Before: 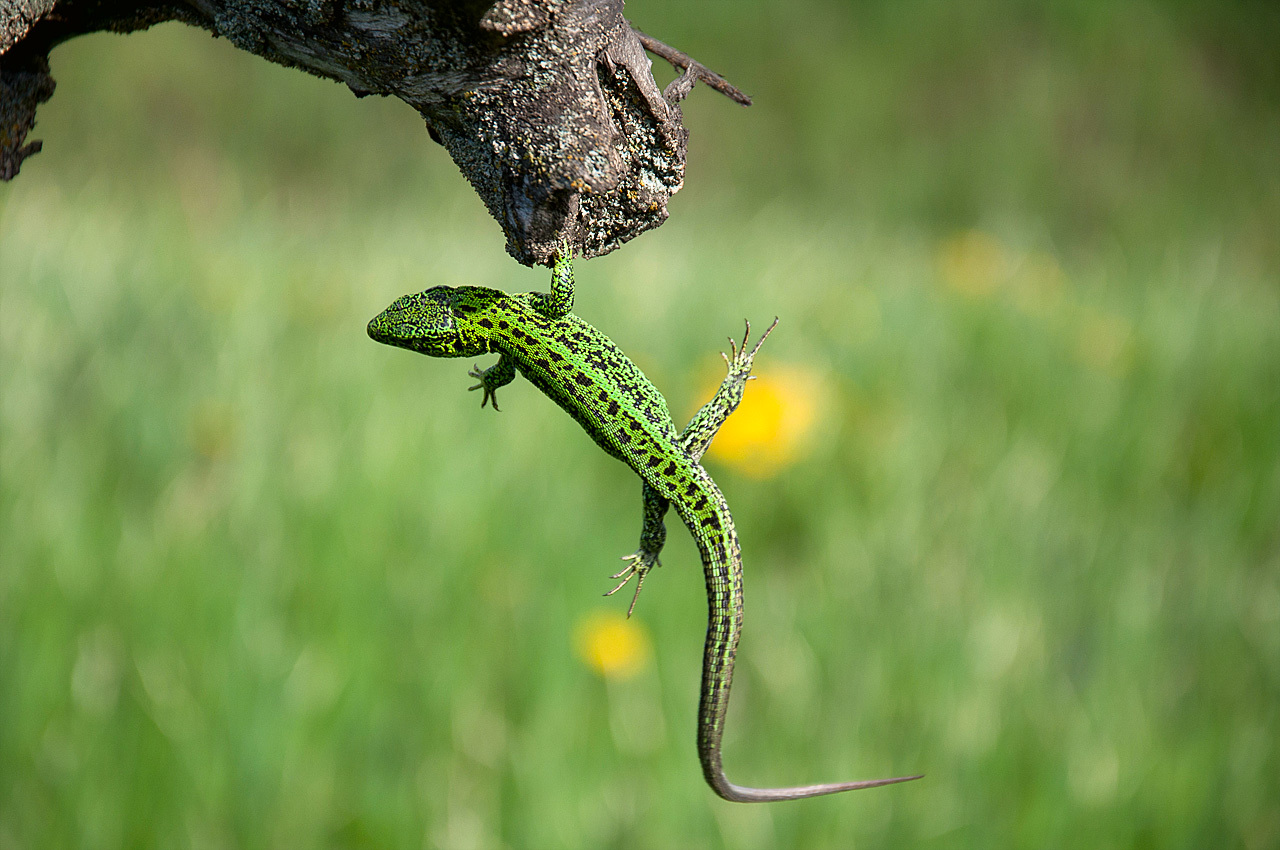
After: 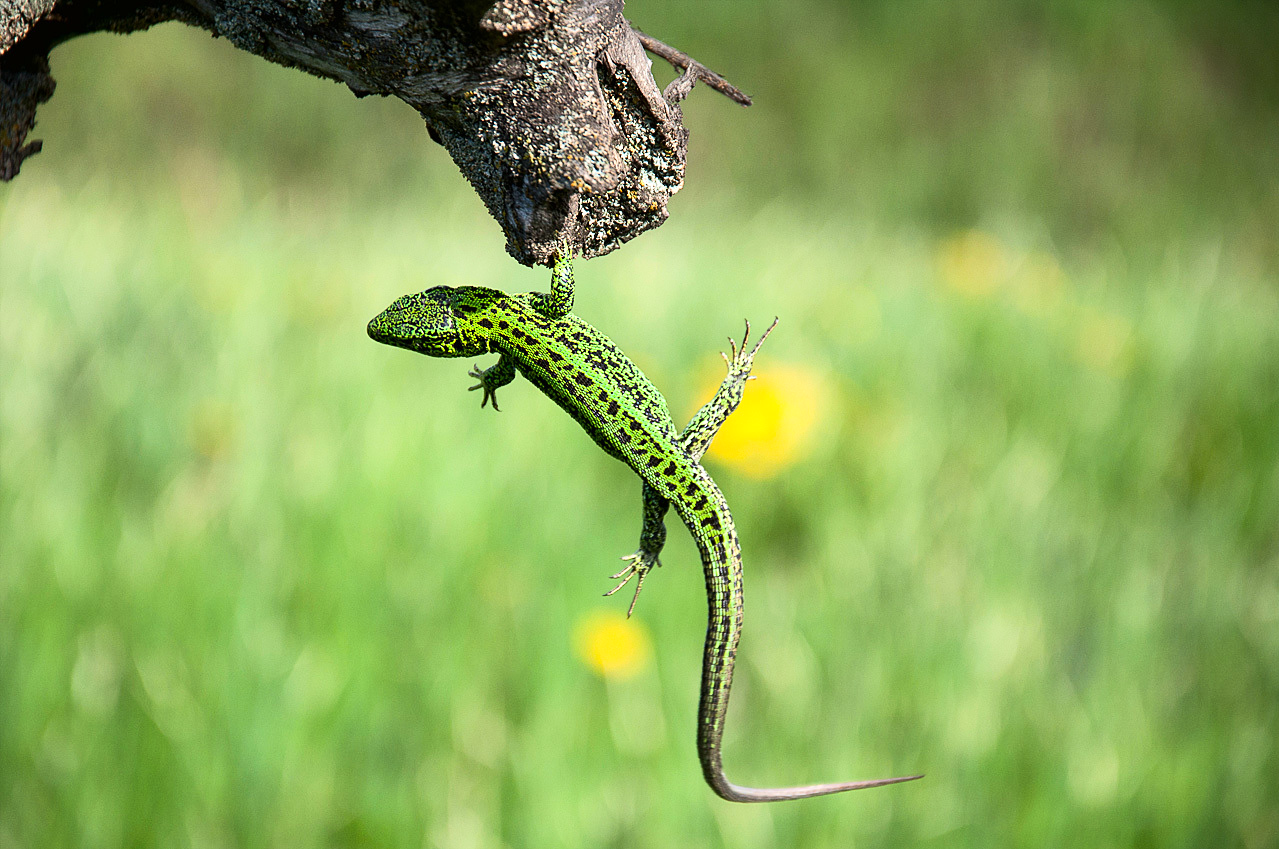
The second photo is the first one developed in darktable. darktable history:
crop: left 0.026%
tone equalizer: -8 EV 0.013 EV, -7 EV -0.024 EV, -6 EV 0.012 EV, -5 EV 0.048 EV, -4 EV 0.246 EV, -3 EV 0.642 EV, -2 EV 0.579 EV, -1 EV 0.18 EV, +0 EV 0.032 EV, edges refinement/feathering 500, mask exposure compensation -1.57 EV, preserve details no
